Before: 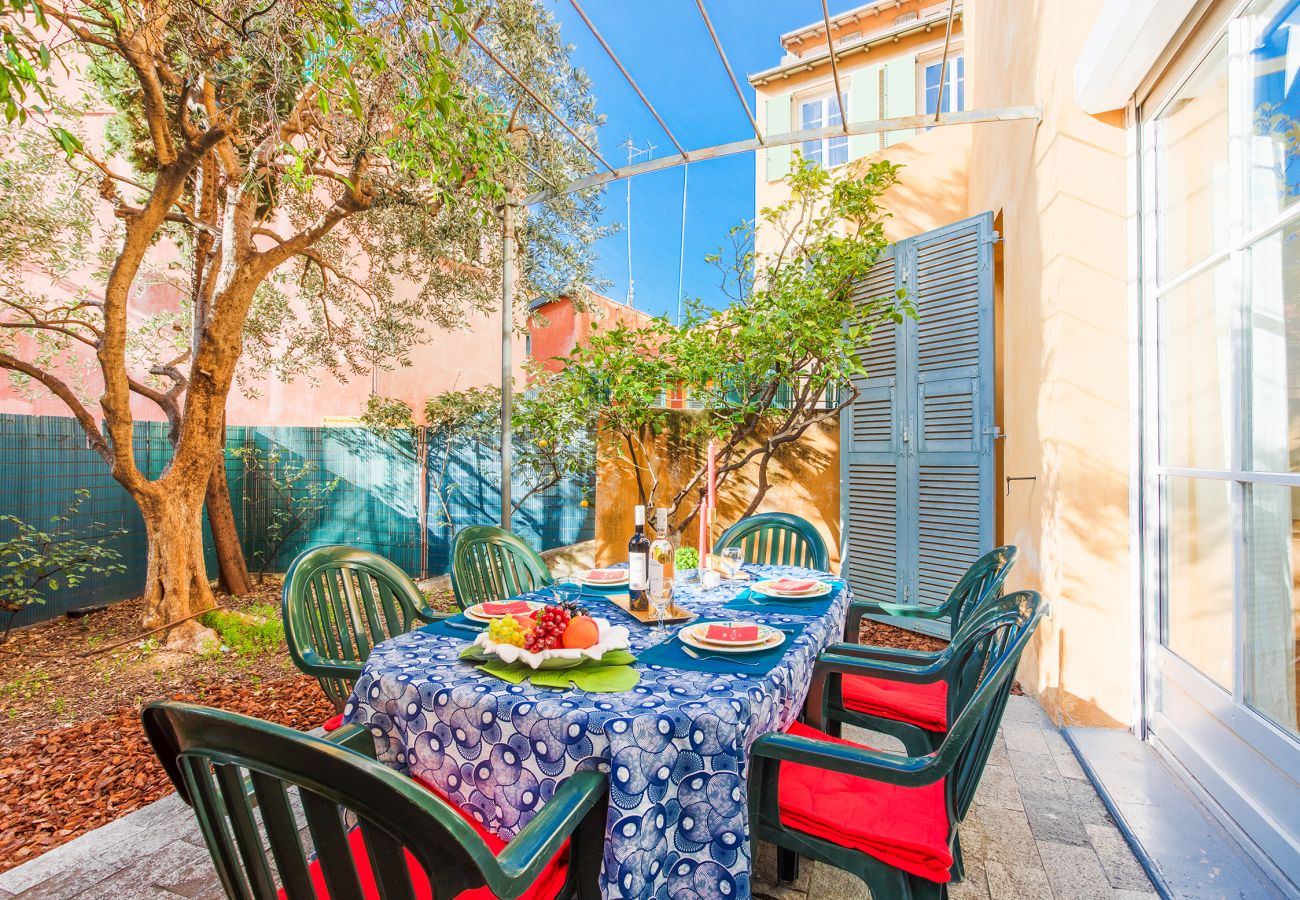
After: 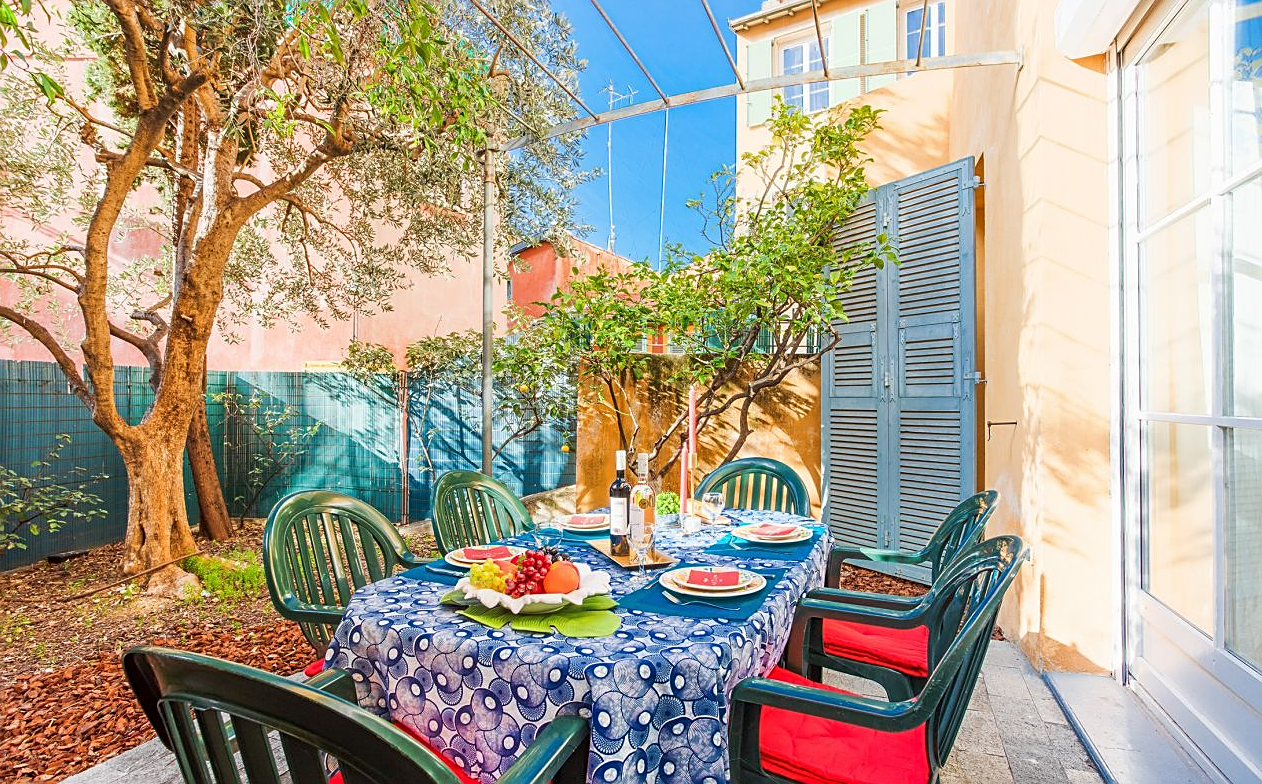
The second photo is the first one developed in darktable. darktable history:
white balance: emerald 1
sharpen: on, module defaults
crop: left 1.507%, top 6.147%, right 1.379%, bottom 6.637%
